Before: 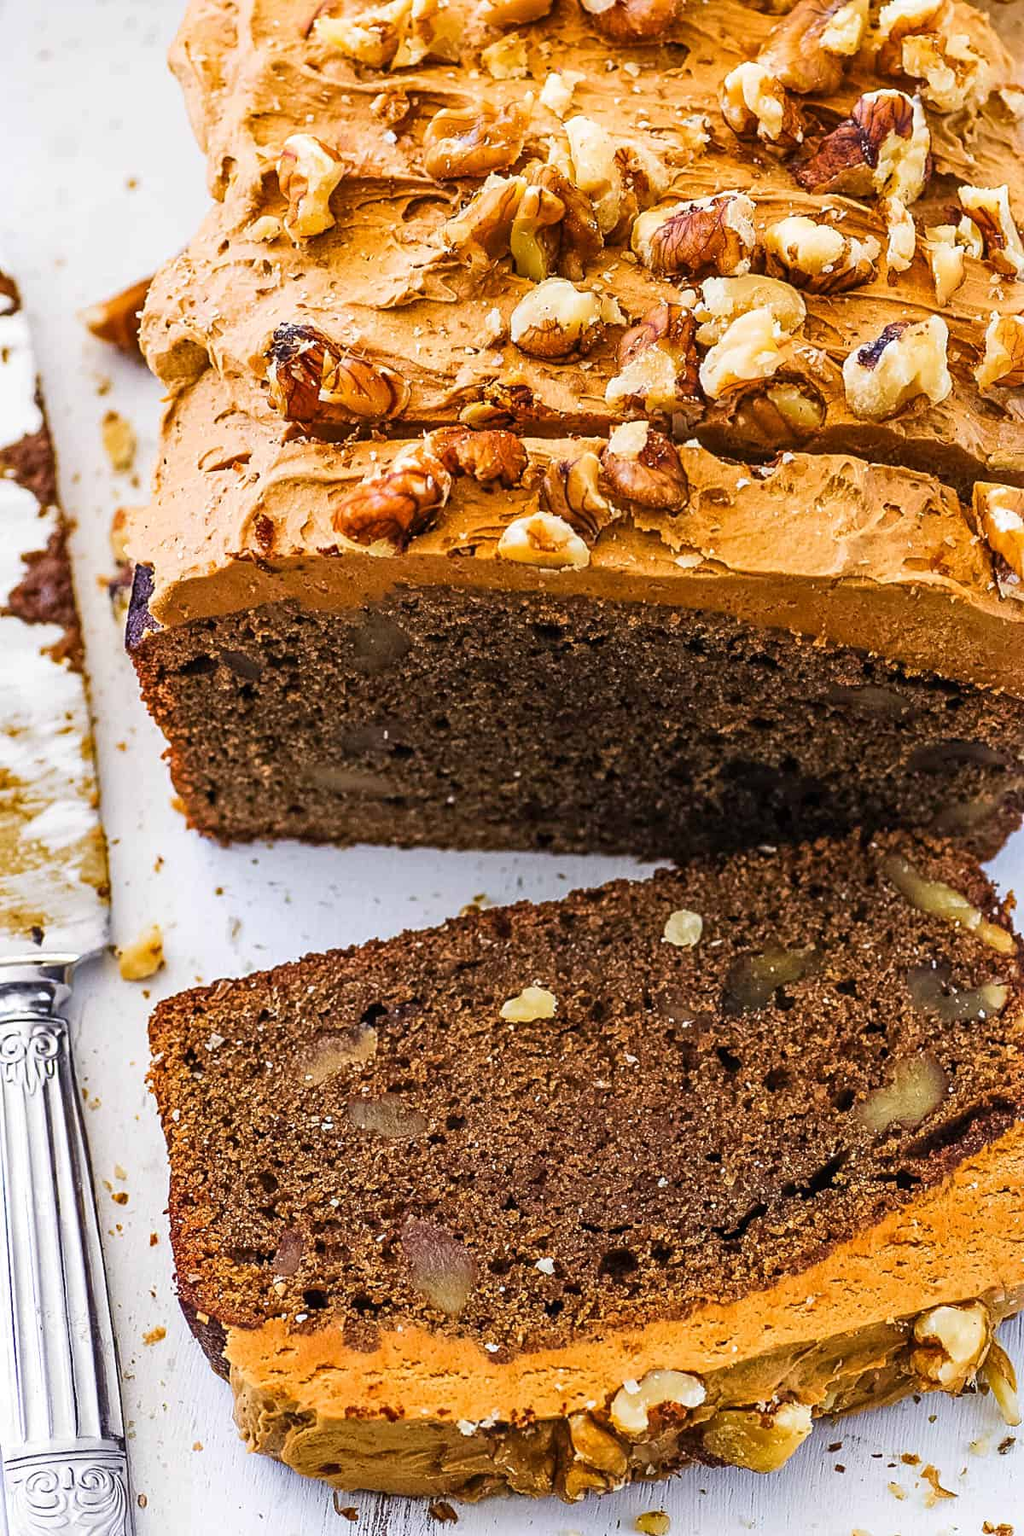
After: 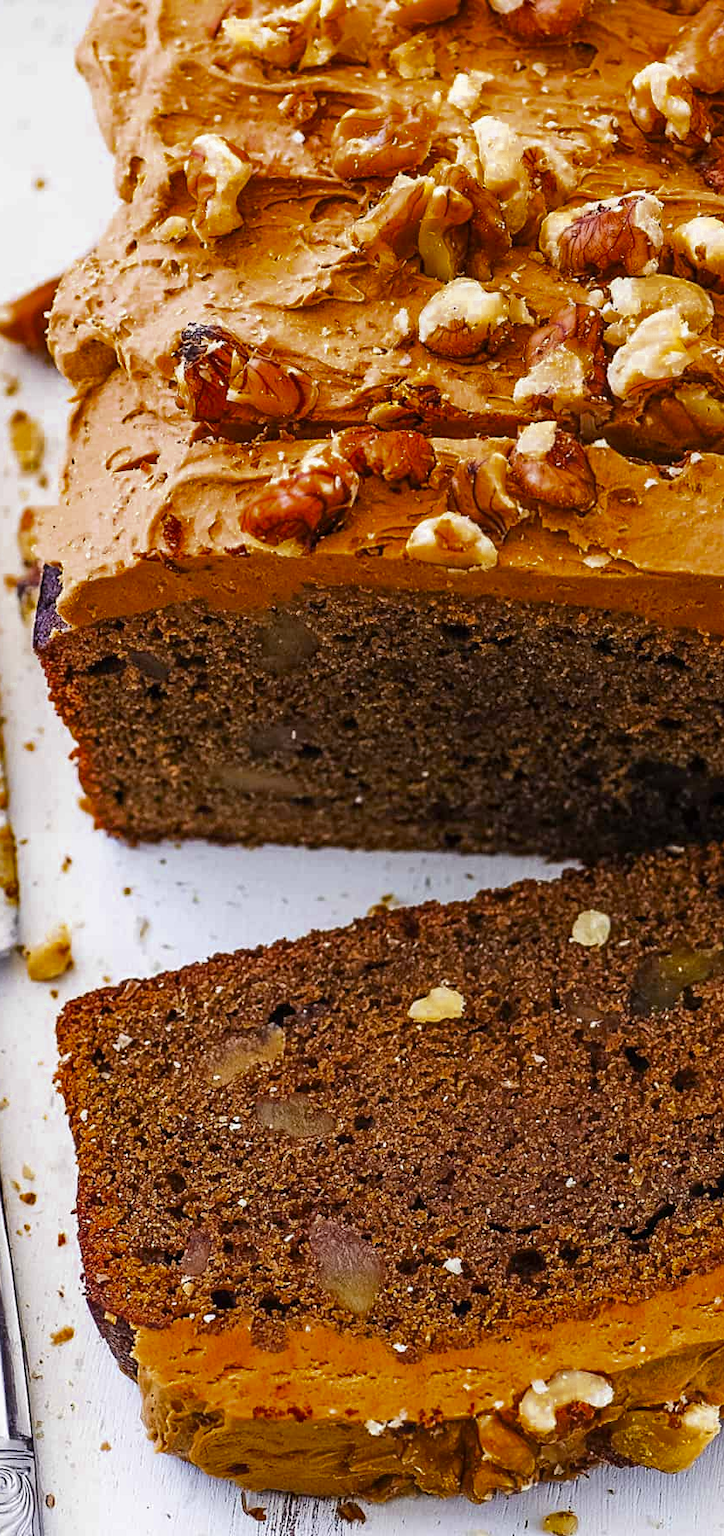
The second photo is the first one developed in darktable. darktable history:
crop and rotate: left 9.061%, right 20.142%
color zones: curves: ch0 [(0.11, 0.396) (0.195, 0.36) (0.25, 0.5) (0.303, 0.412) (0.357, 0.544) (0.75, 0.5) (0.967, 0.328)]; ch1 [(0, 0.468) (0.112, 0.512) (0.202, 0.6) (0.25, 0.5) (0.307, 0.352) (0.357, 0.544) (0.75, 0.5) (0.963, 0.524)]
